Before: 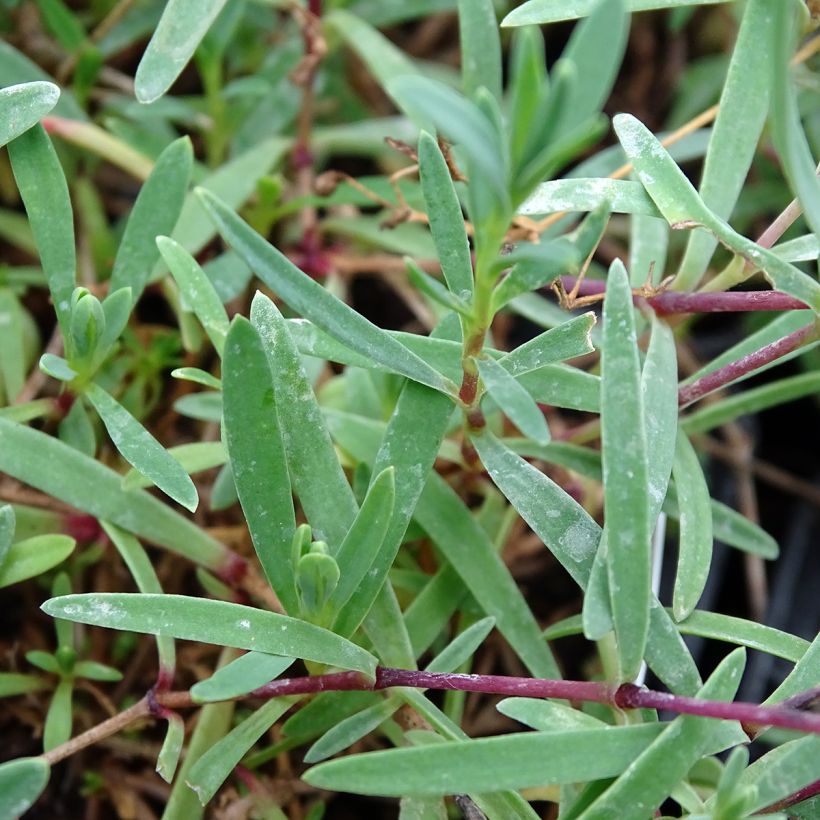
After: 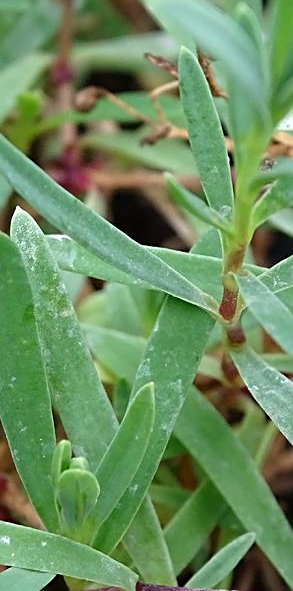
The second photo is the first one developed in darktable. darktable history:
sharpen: on, module defaults
crop and rotate: left 29.407%, top 10.254%, right 34.85%, bottom 17.6%
